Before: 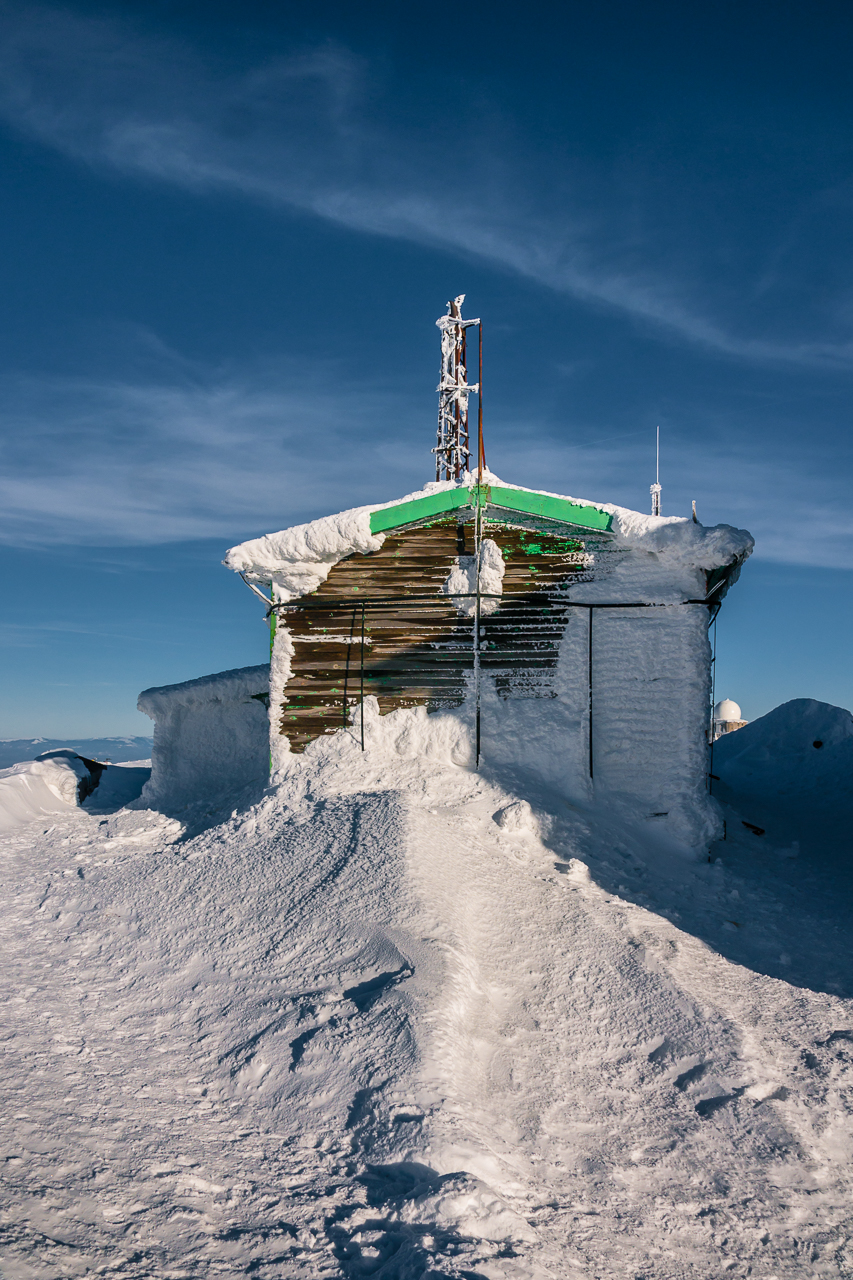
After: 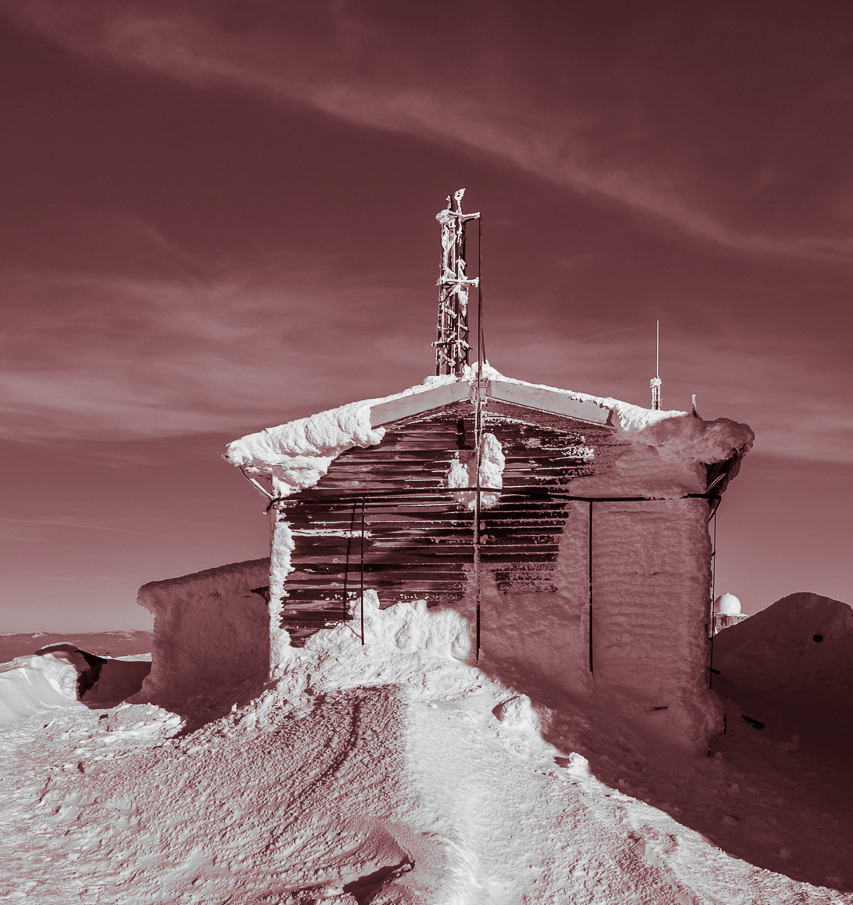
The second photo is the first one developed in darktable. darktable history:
split-toning: highlights › hue 187.2°, highlights › saturation 0.83, balance -68.05, compress 56.43%
velvia: on, module defaults
crop and rotate: top 8.293%, bottom 20.996%
monochrome: on, module defaults
